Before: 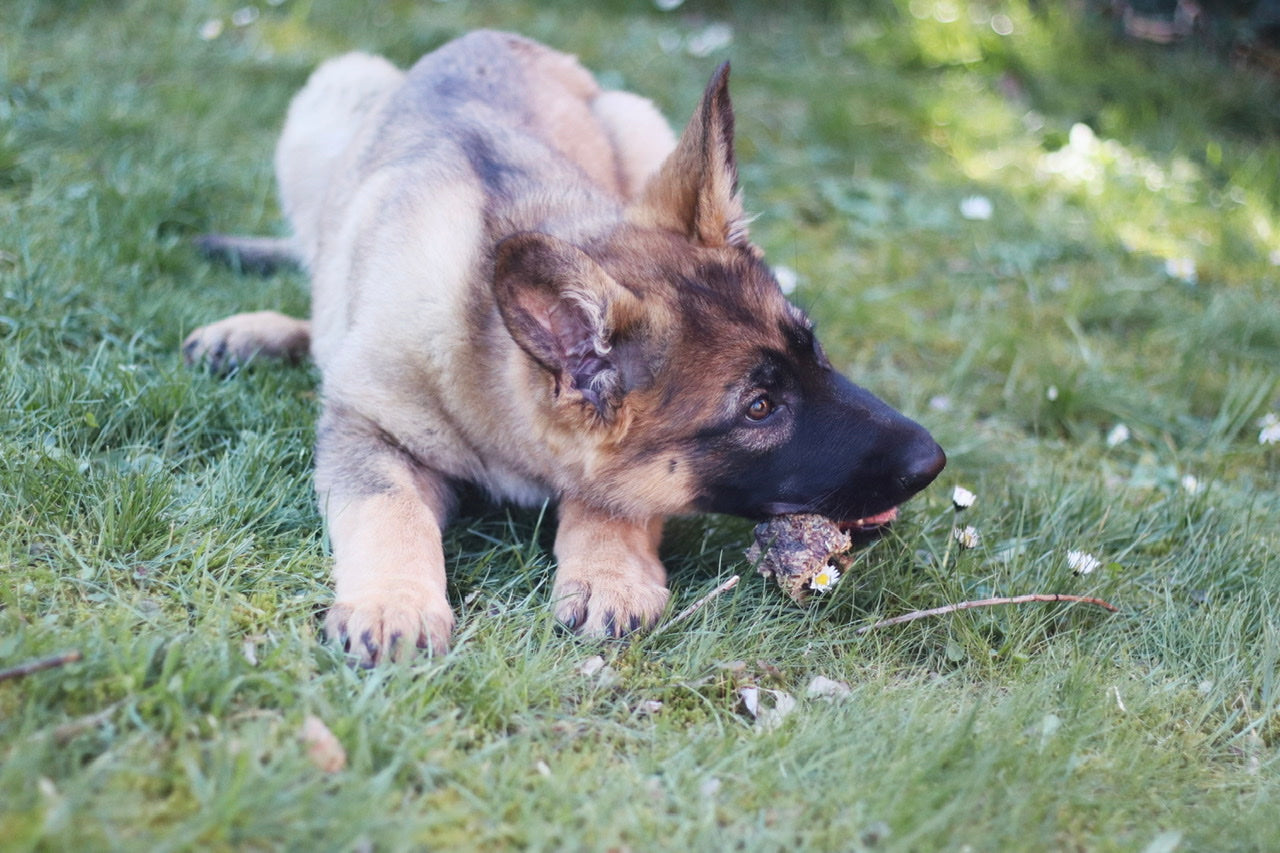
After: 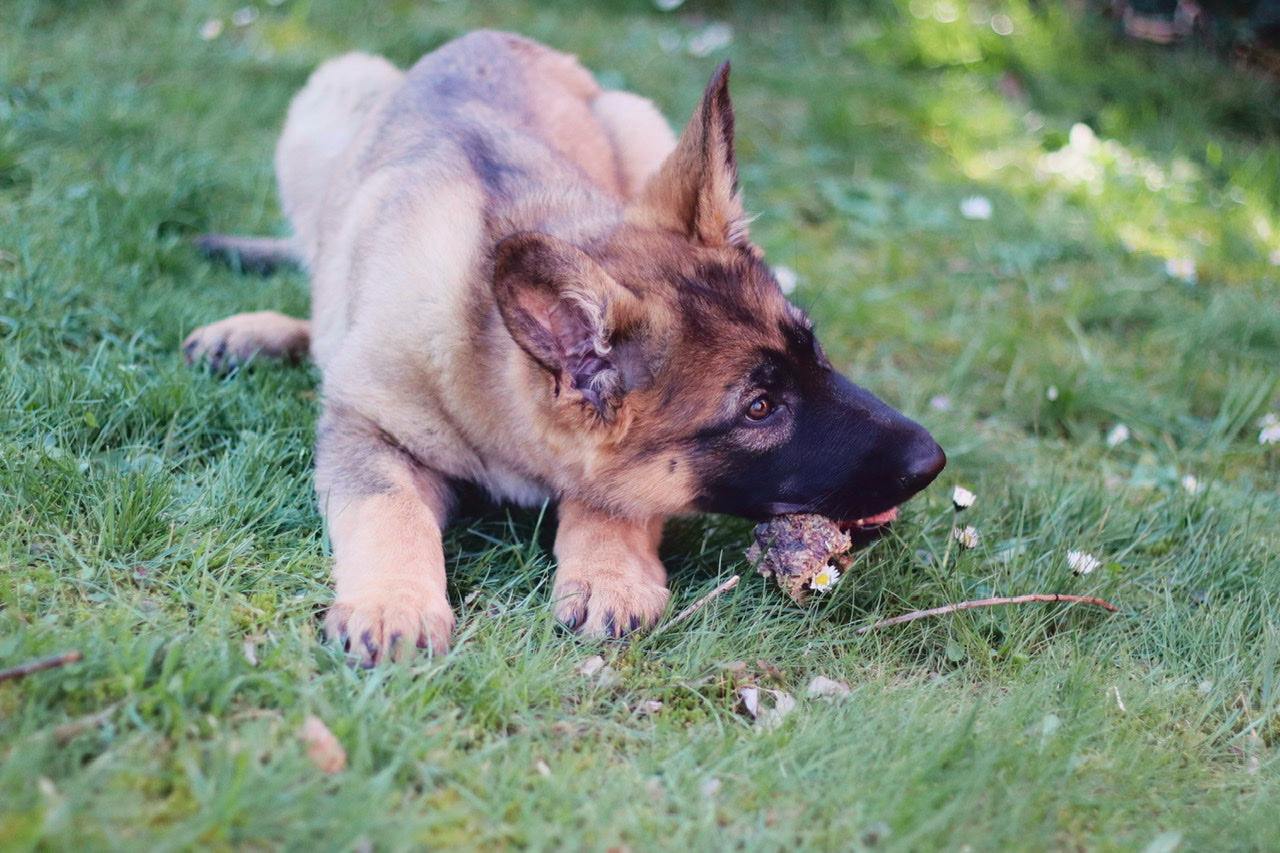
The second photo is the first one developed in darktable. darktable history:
tone equalizer: on, module defaults
tone curve: curves: ch0 [(0, 0.013) (0.175, 0.11) (0.337, 0.304) (0.498, 0.485) (0.78, 0.742) (0.993, 0.954)]; ch1 [(0, 0) (0.294, 0.184) (0.359, 0.34) (0.362, 0.35) (0.43, 0.41) (0.469, 0.463) (0.495, 0.502) (0.54, 0.563) (0.612, 0.641) (1, 1)]; ch2 [(0, 0) (0.44, 0.437) (0.495, 0.502) (0.524, 0.534) (0.557, 0.56) (0.634, 0.654) (0.728, 0.722) (1, 1)], color space Lab, independent channels, preserve colors none
